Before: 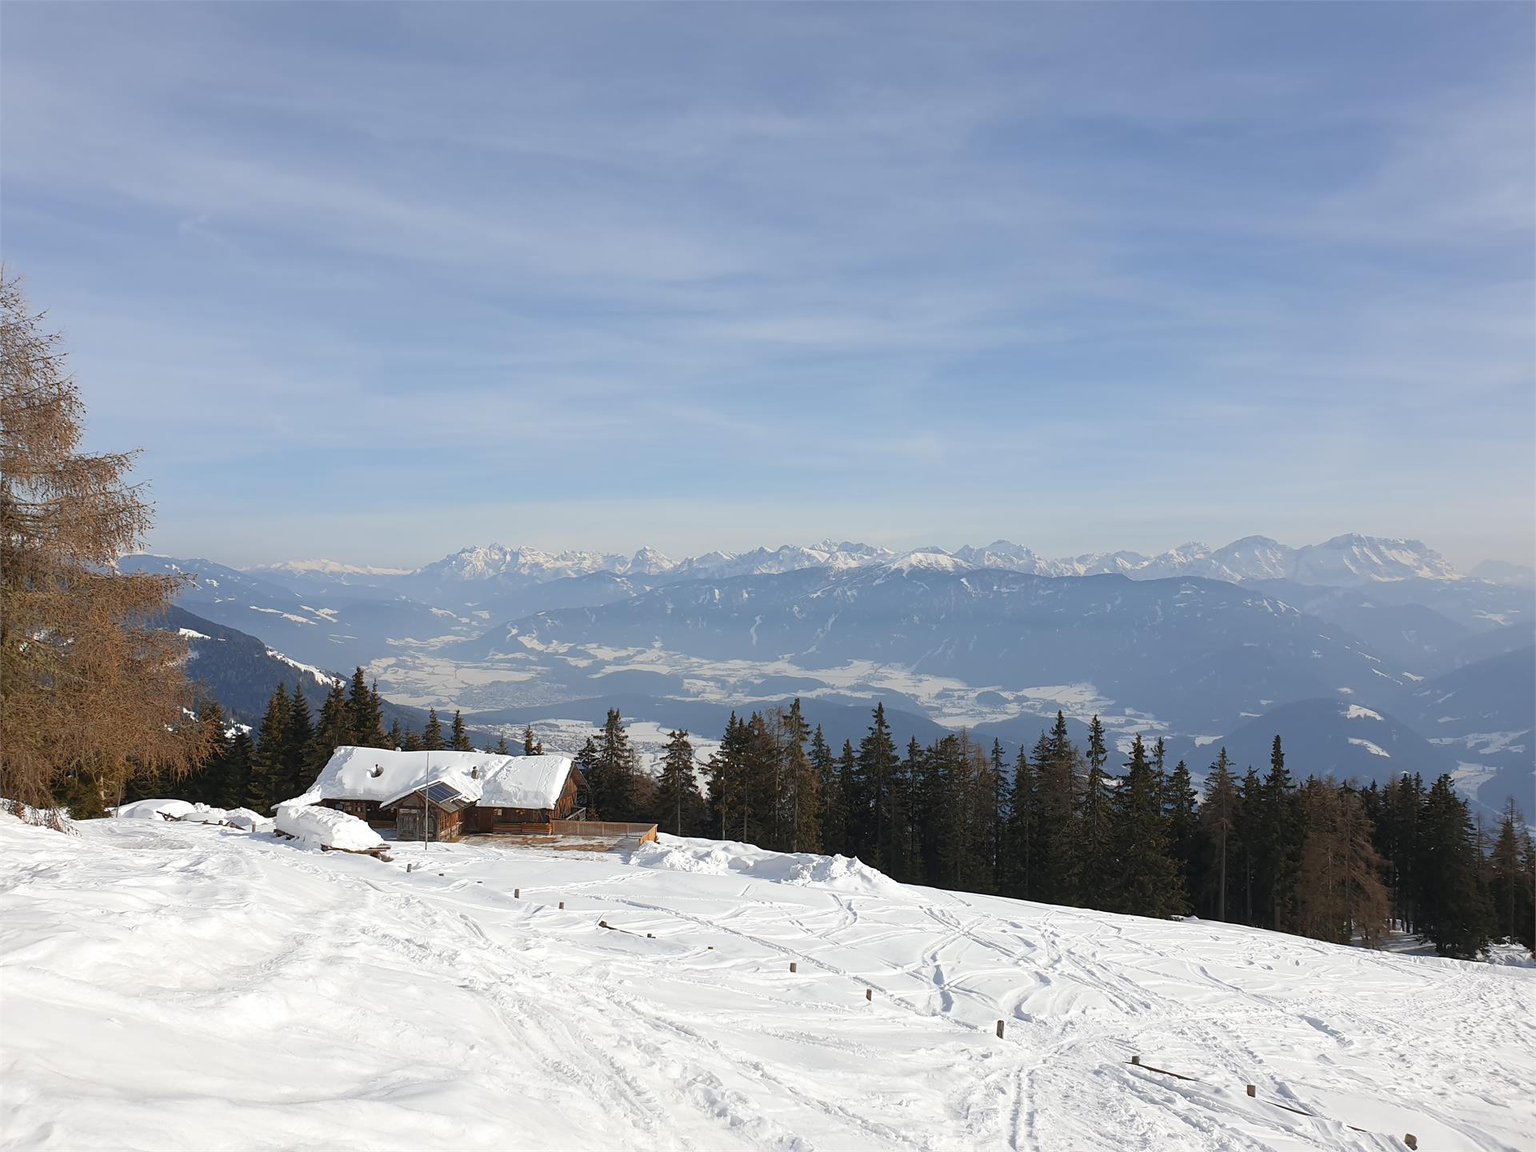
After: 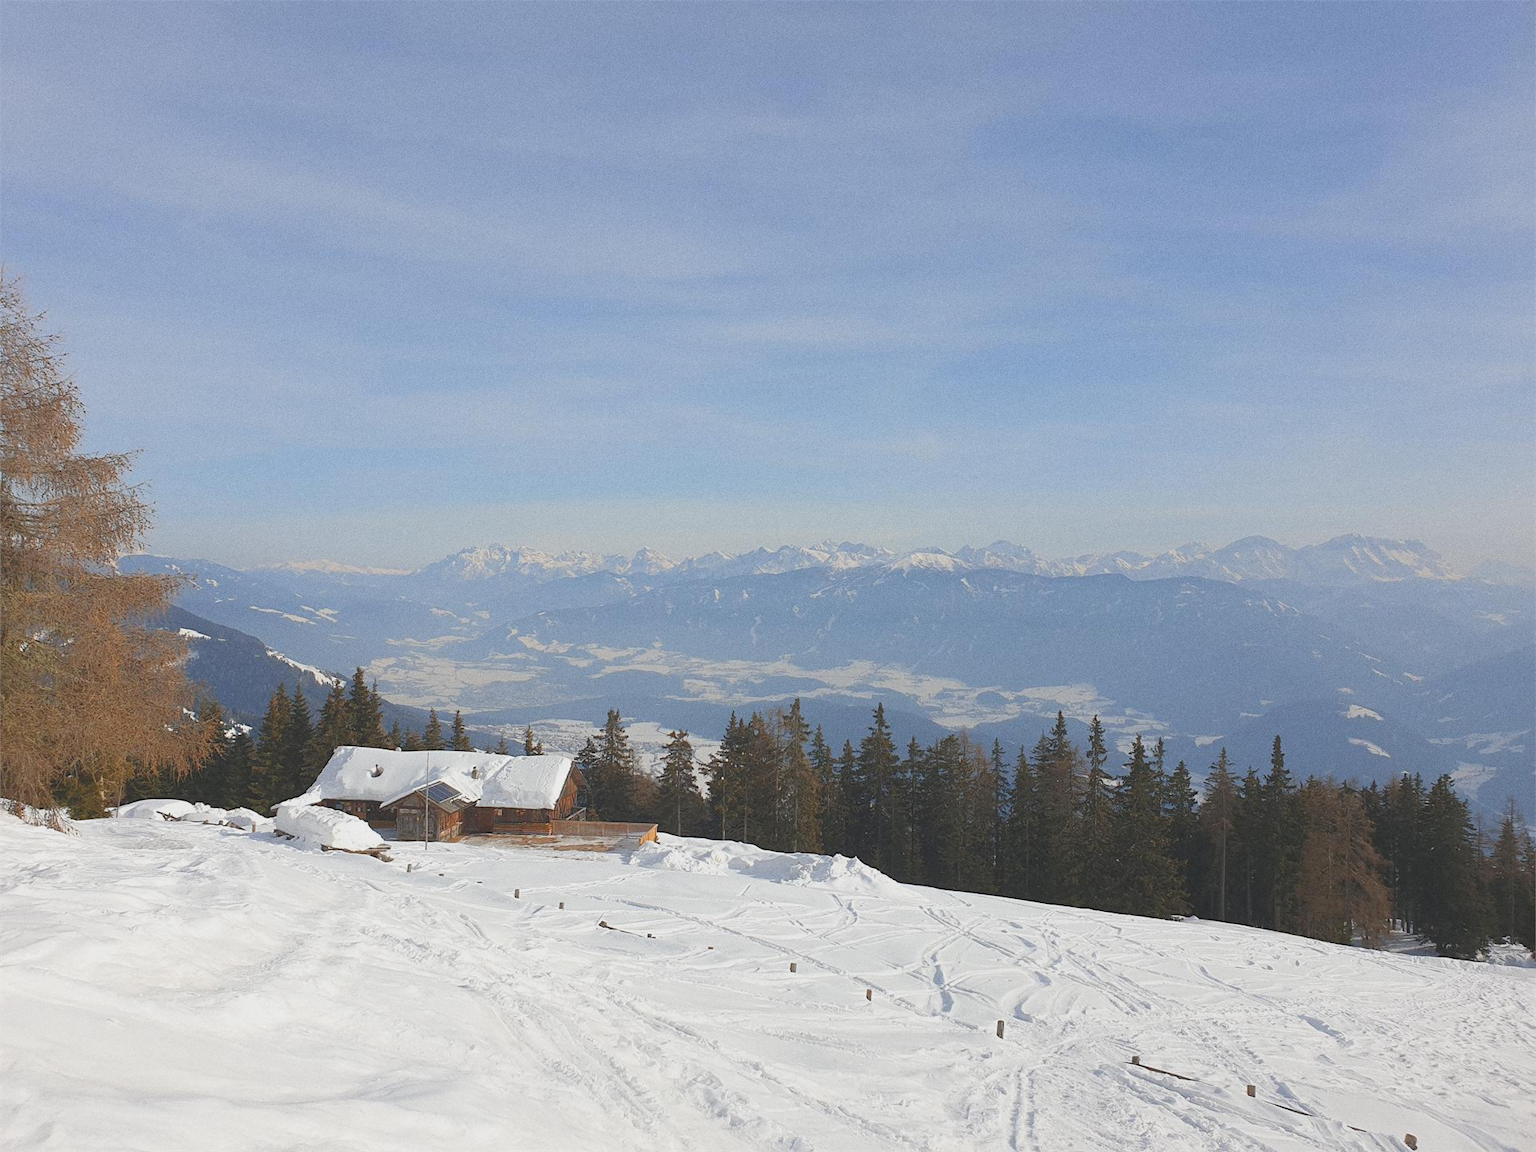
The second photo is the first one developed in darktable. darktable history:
local contrast: detail 69%
color balance: contrast fulcrum 17.78%
grain: coarseness 0.09 ISO
